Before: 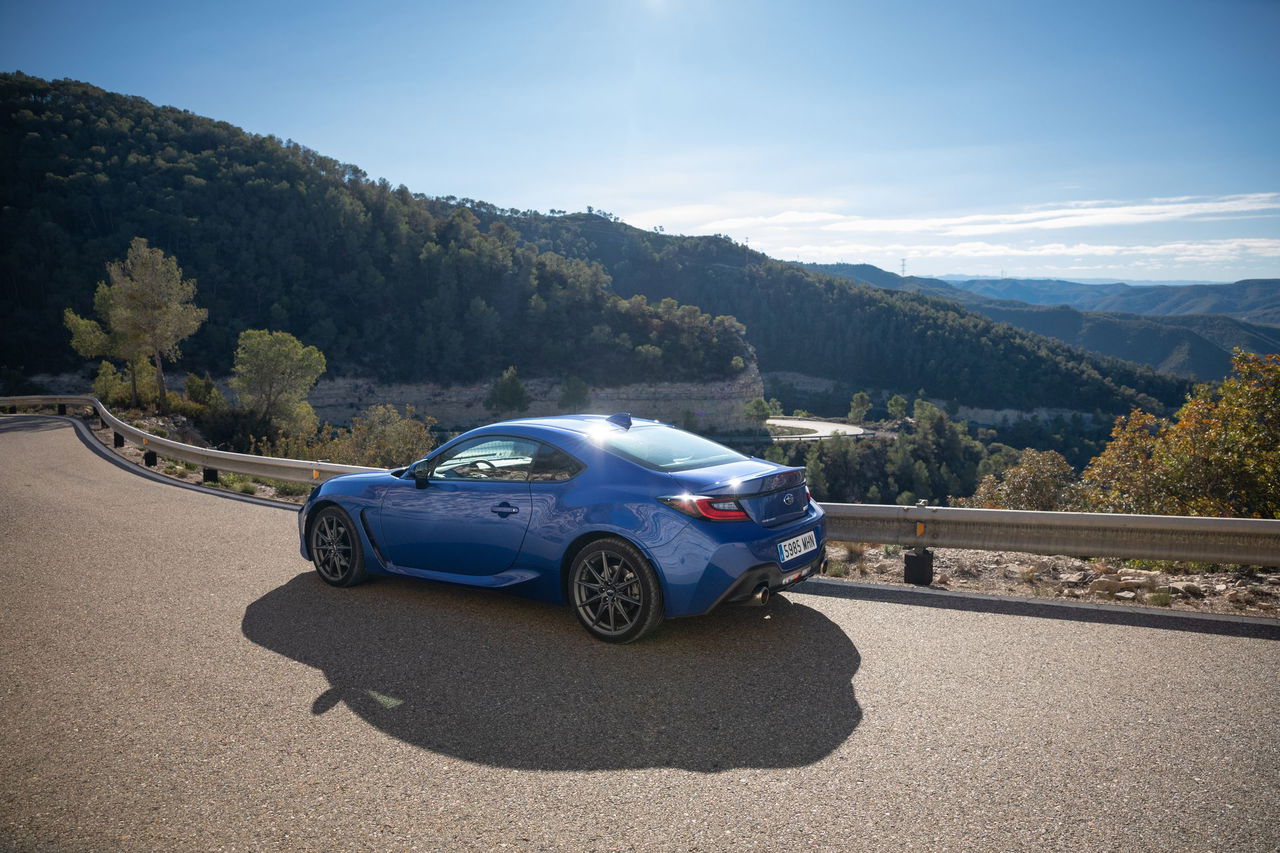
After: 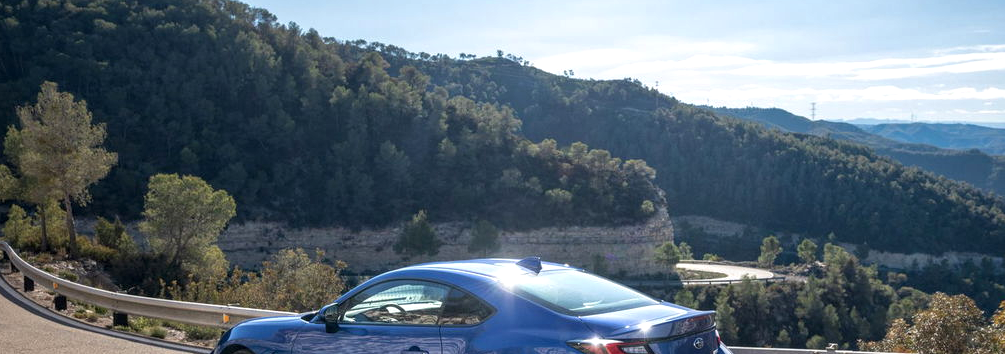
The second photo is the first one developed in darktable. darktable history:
levels: levels [0, 0.474, 0.947]
local contrast: on, module defaults
crop: left 7.036%, top 18.398%, right 14.379%, bottom 40.043%
